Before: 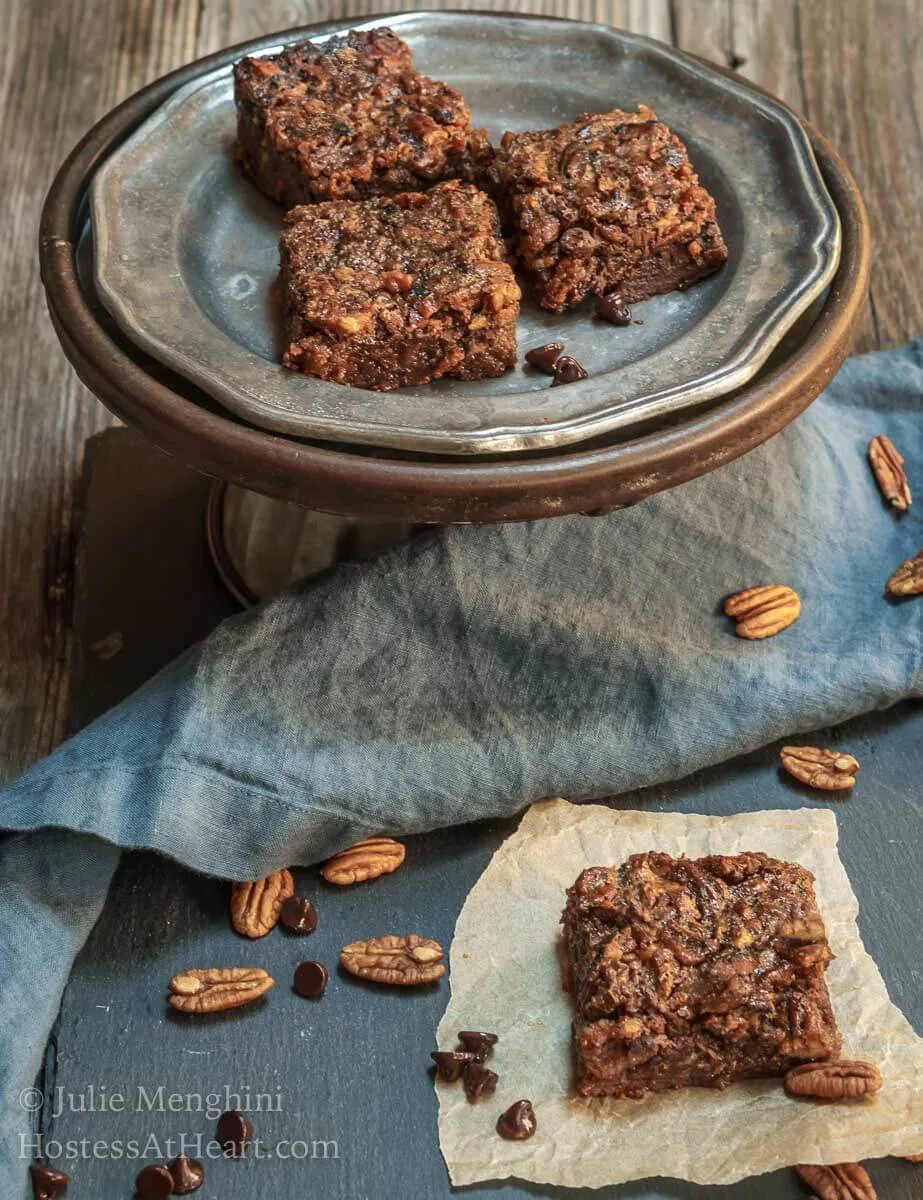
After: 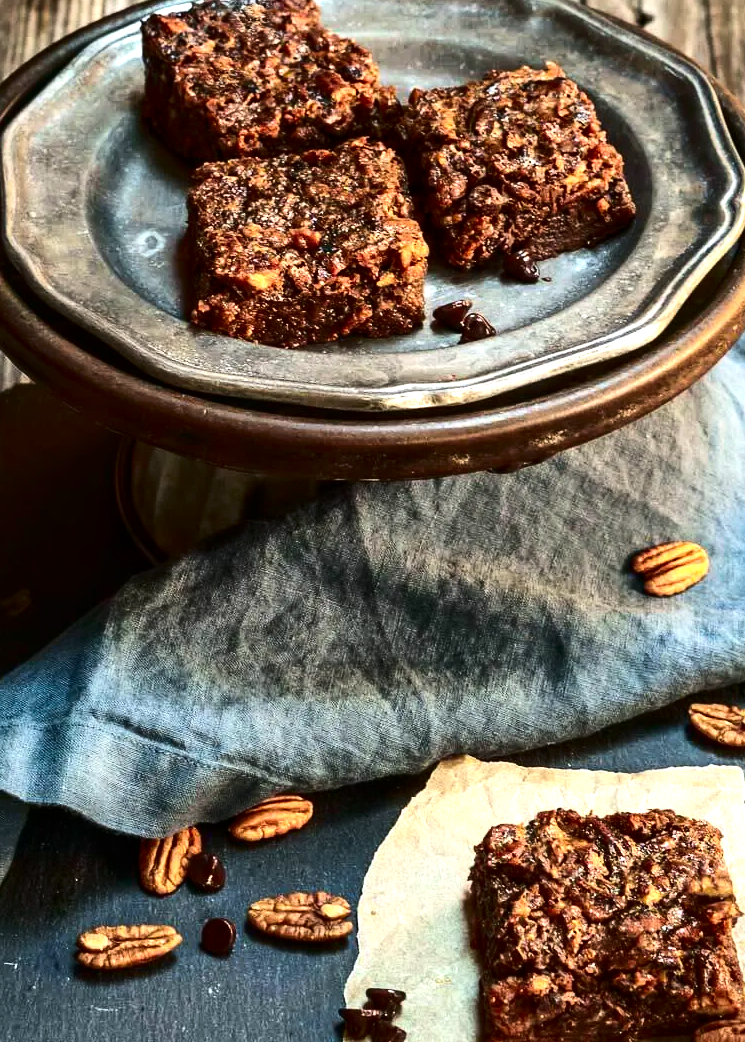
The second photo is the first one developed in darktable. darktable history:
exposure: exposure 0.203 EV, compensate exposure bias true, compensate highlight preservation false
contrast brightness saturation: contrast 0.194, brightness -0.113, saturation 0.211
tone equalizer: -8 EV -0.778 EV, -7 EV -0.717 EV, -6 EV -0.607 EV, -5 EV -0.381 EV, -3 EV 0.368 EV, -2 EV 0.6 EV, -1 EV 0.685 EV, +0 EV 0.761 EV, edges refinement/feathering 500, mask exposure compensation -1.57 EV, preserve details no
crop: left 9.988%, top 3.586%, right 9.242%, bottom 9.537%
